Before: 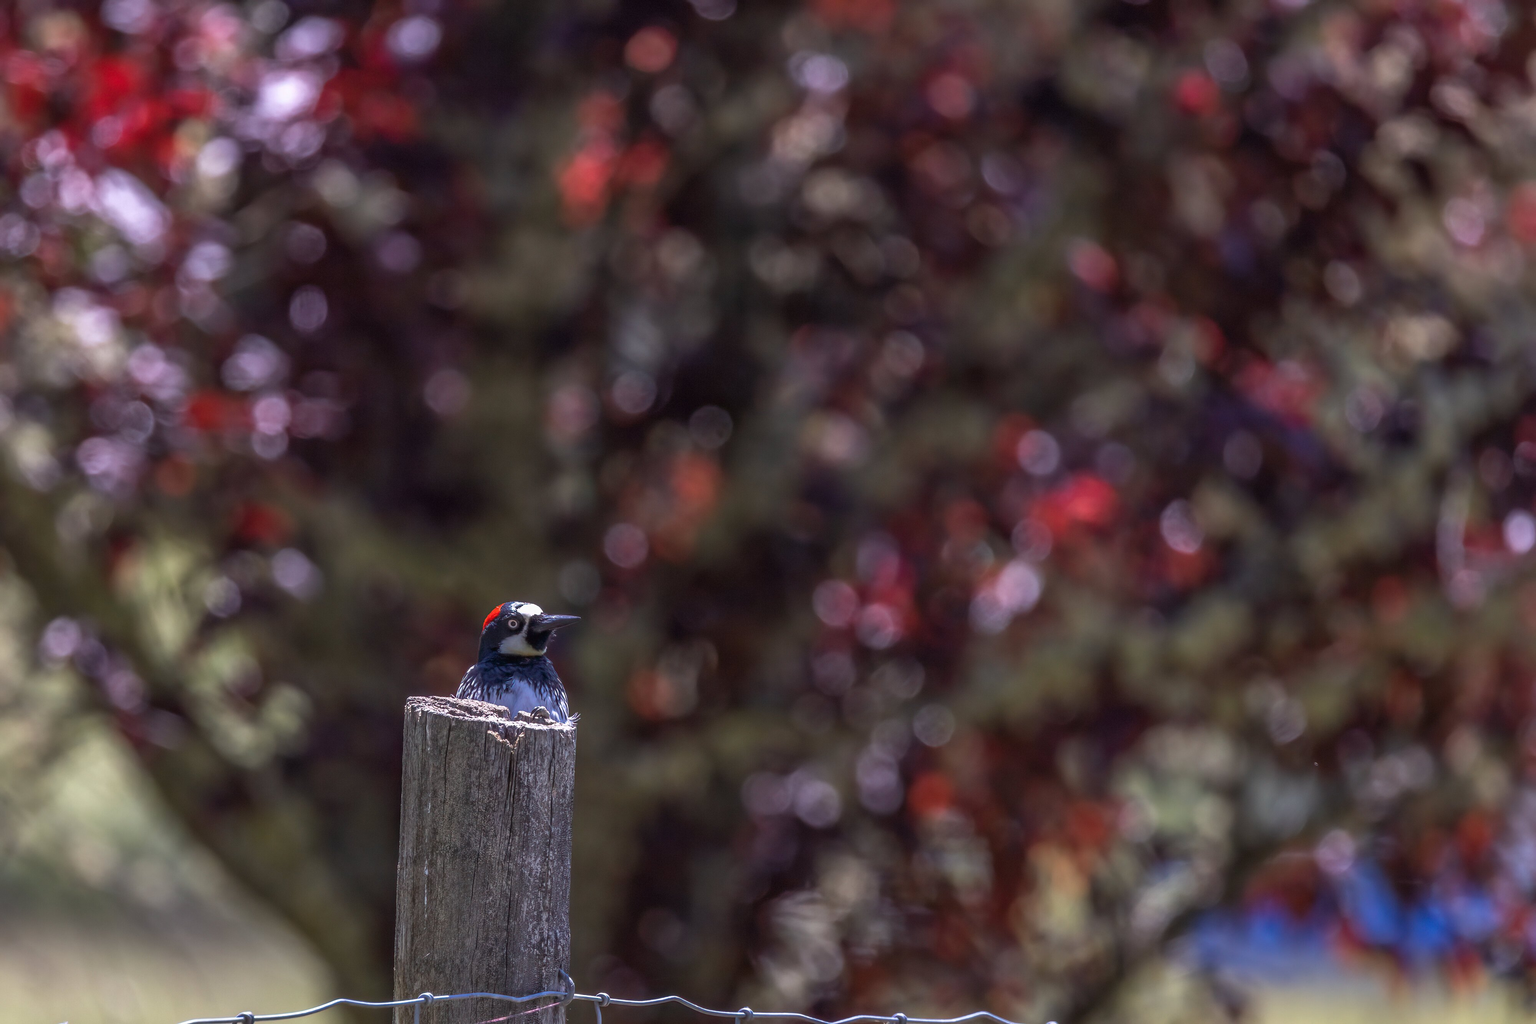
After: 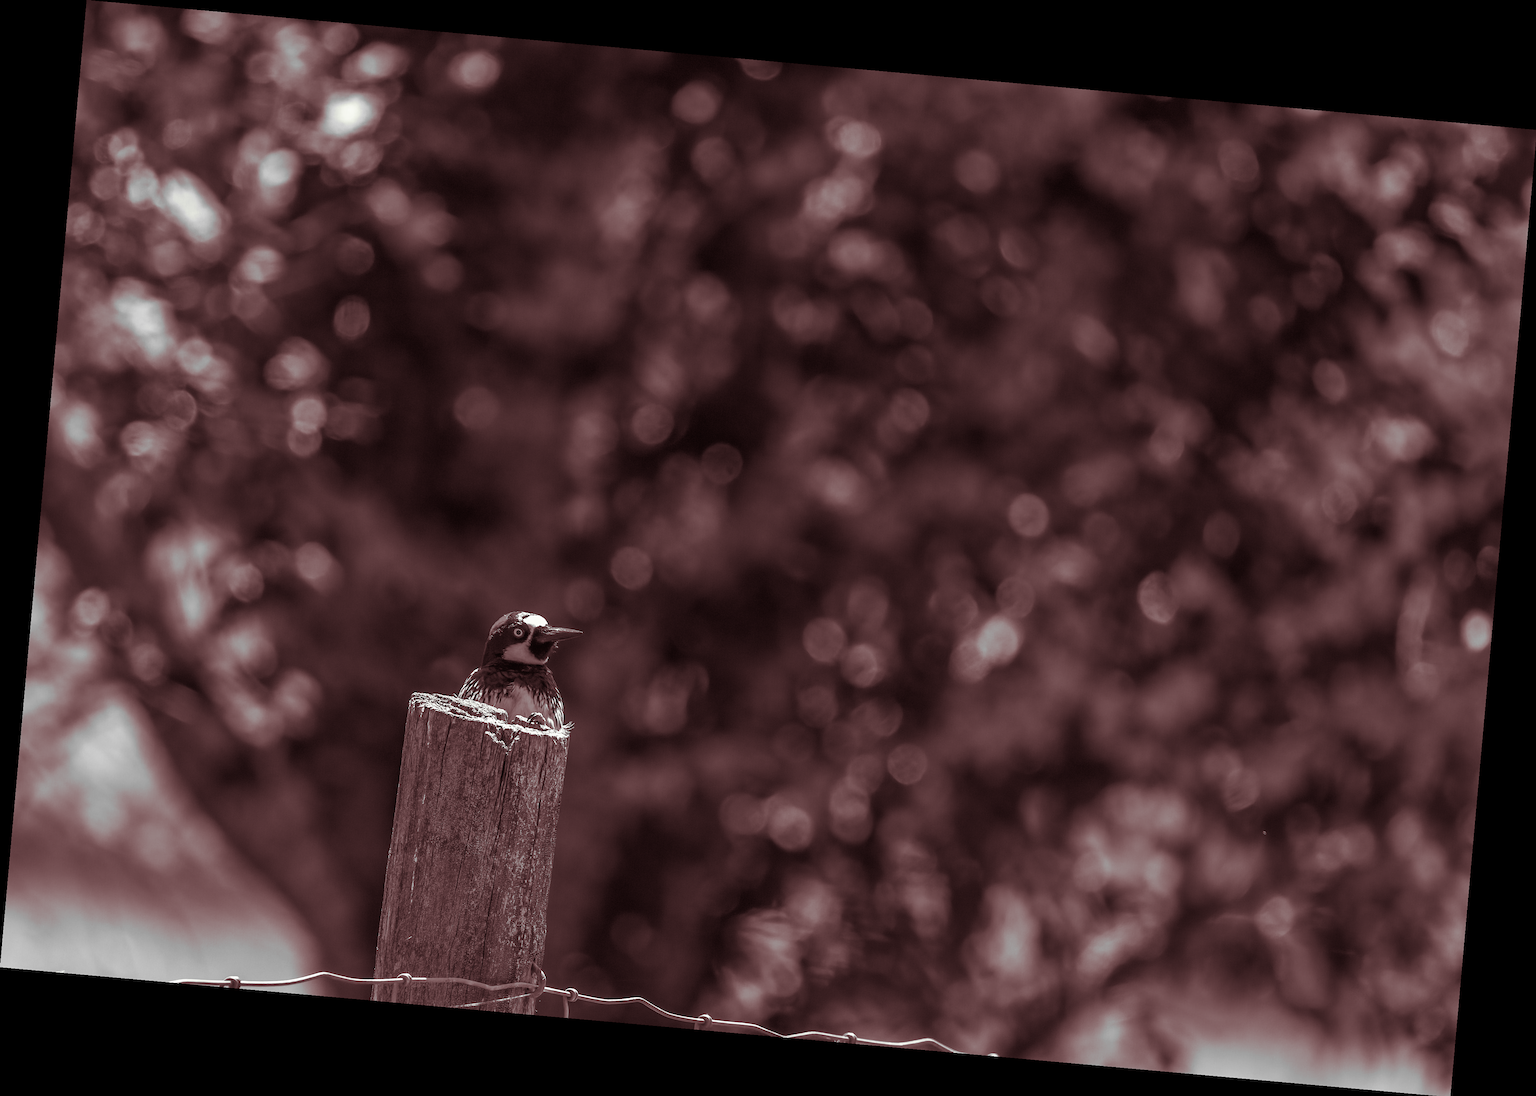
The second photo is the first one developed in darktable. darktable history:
contrast brightness saturation: contrast 0.07
sharpen: amount 0.2
split-toning: shadows › hue 360°
monochrome: on, module defaults
rotate and perspective: rotation 5.12°, automatic cropping off
